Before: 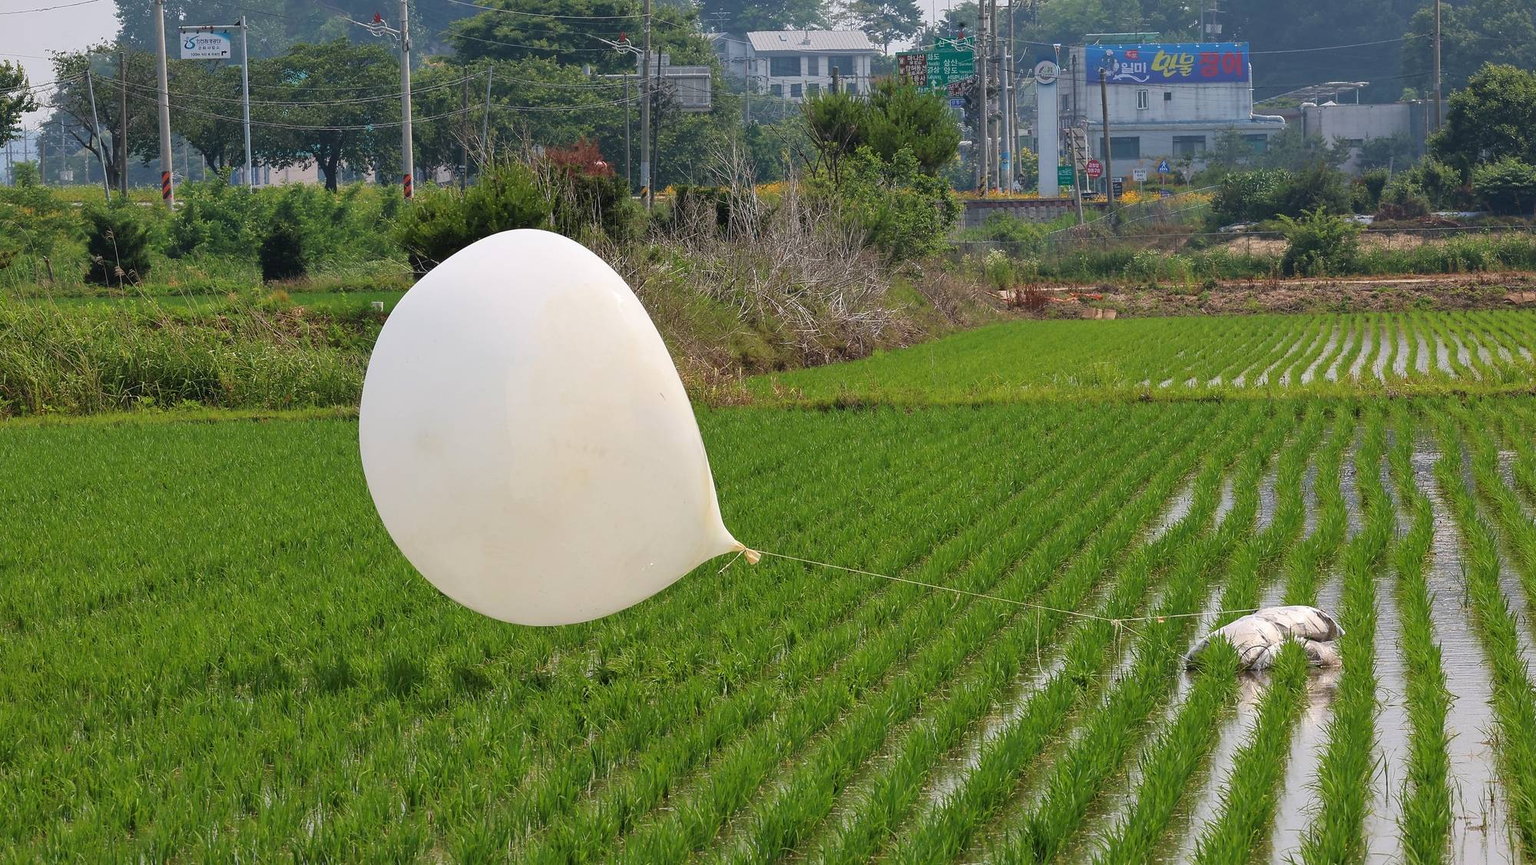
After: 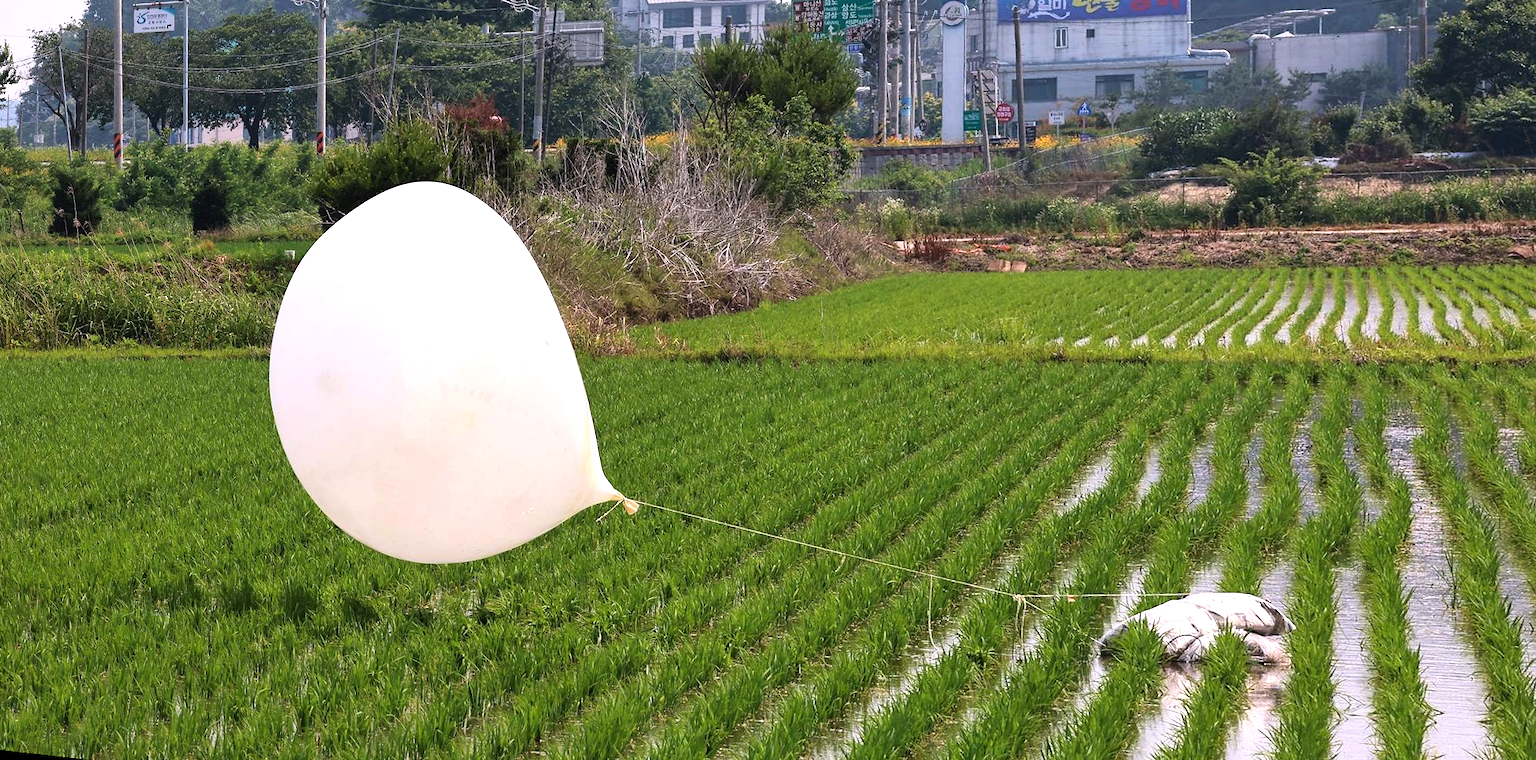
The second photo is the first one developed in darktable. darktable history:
white balance: red 1.05, blue 1.072
rotate and perspective: rotation 1.69°, lens shift (vertical) -0.023, lens shift (horizontal) -0.291, crop left 0.025, crop right 0.988, crop top 0.092, crop bottom 0.842
tone equalizer: -8 EV -0.75 EV, -7 EV -0.7 EV, -6 EV -0.6 EV, -5 EV -0.4 EV, -3 EV 0.4 EV, -2 EV 0.6 EV, -1 EV 0.7 EV, +0 EV 0.75 EV, edges refinement/feathering 500, mask exposure compensation -1.57 EV, preserve details no
